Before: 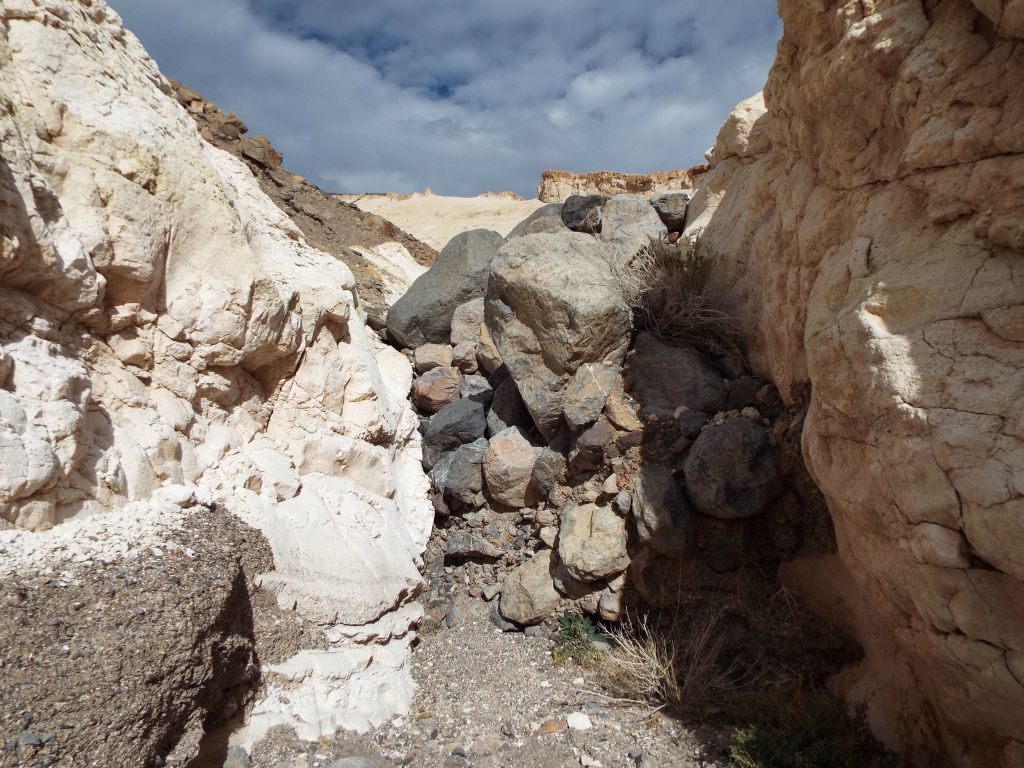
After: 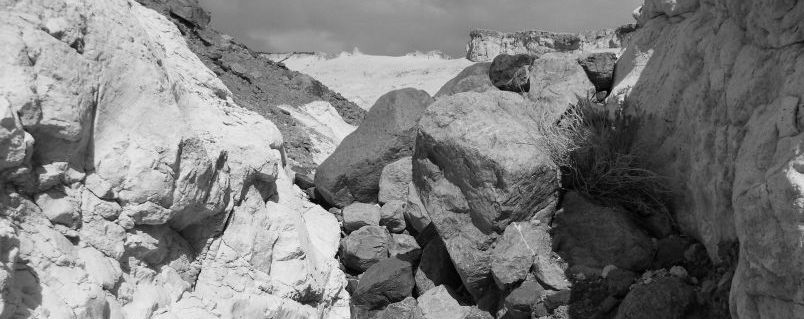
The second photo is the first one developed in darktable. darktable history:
monochrome: on, module defaults
exposure: exposure -0.177 EV, compensate highlight preservation false
color correction: highlights a* 17.88, highlights b* 18.79
crop: left 7.036%, top 18.398%, right 14.379%, bottom 40.043%
